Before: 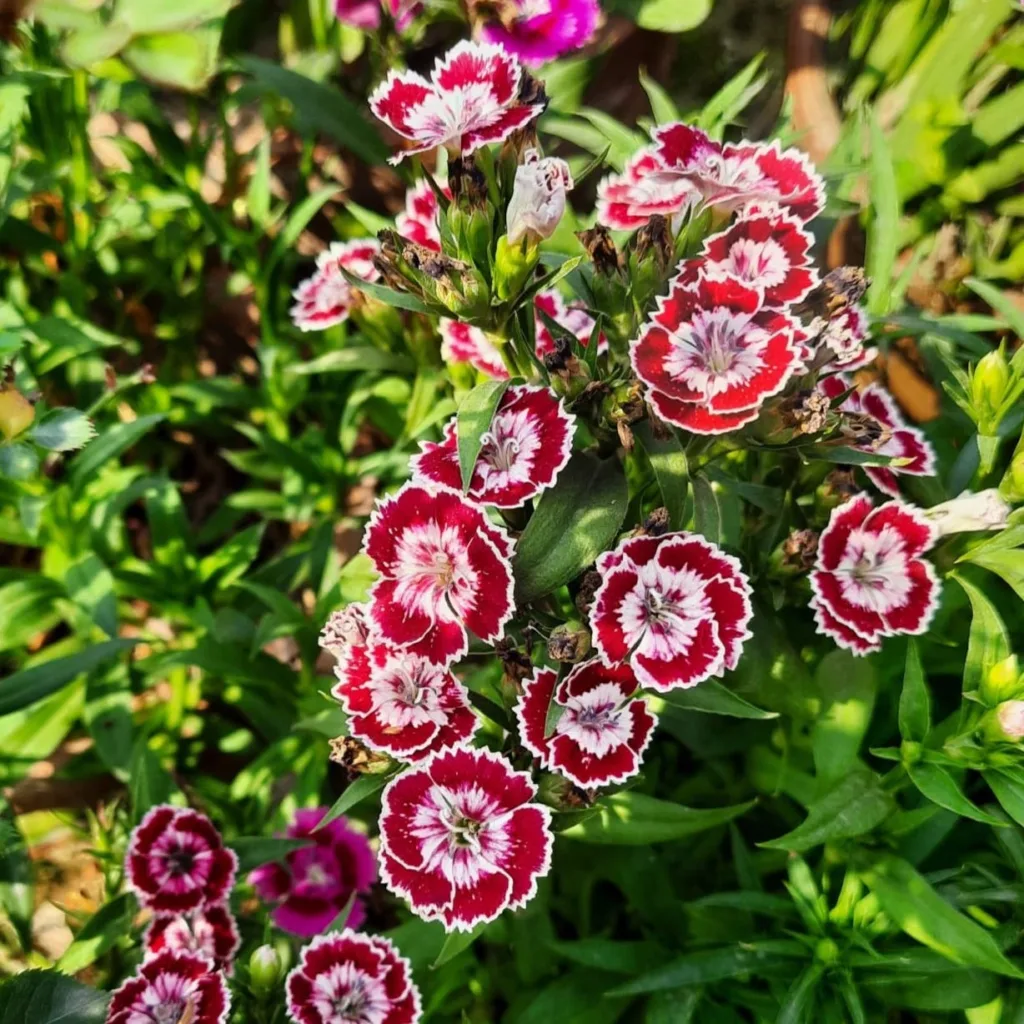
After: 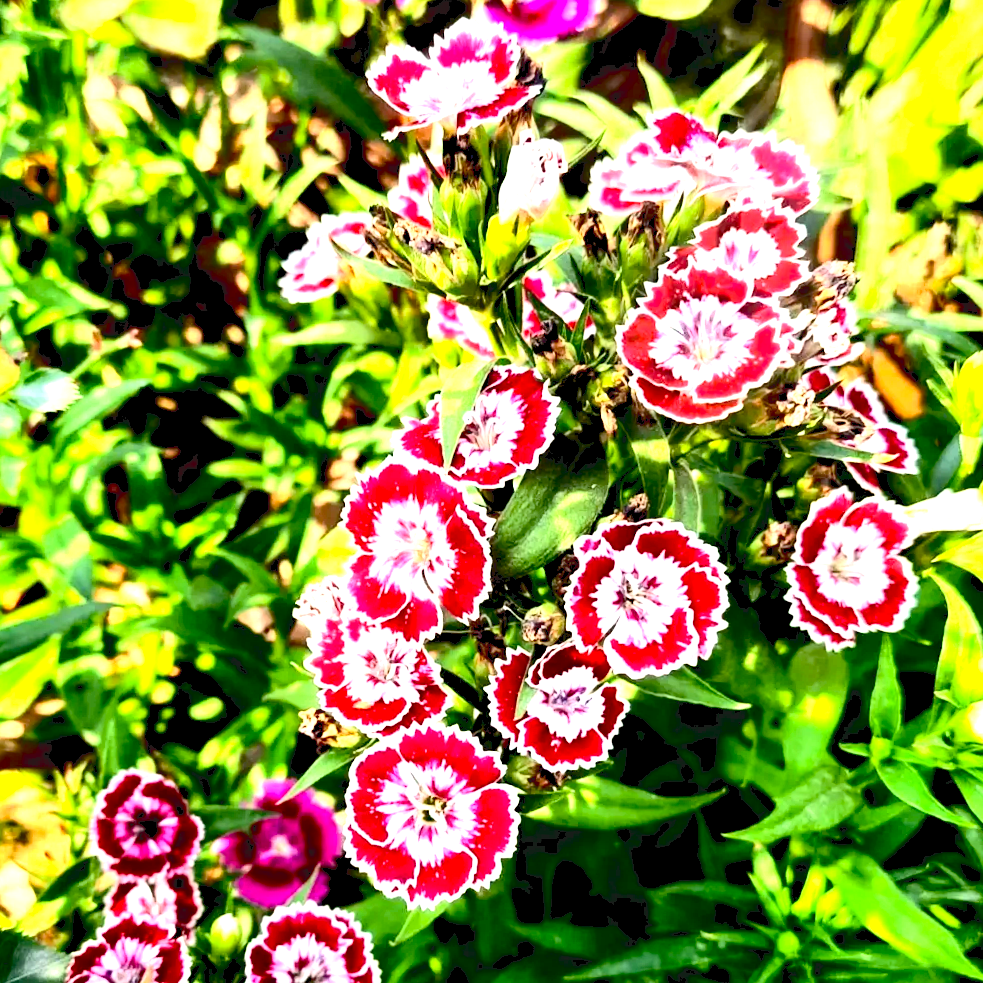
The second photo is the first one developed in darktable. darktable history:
crop and rotate: angle -2.43°
exposure: black level correction 0.014, exposure 1.795 EV, compensate highlight preservation false
base curve: curves: ch0 [(0, 0) (0.303, 0.277) (1, 1)], preserve colors none
tone curve: curves: ch0 [(0, 0) (0.003, 0.103) (0.011, 0.103) (0.025, 0.105) (0.044, 0.108) (0.069, 0.108) (0.1, 0.111) (0.136, 0.121) (0.177, 0.145) (0.224, 0.174) (0.277, 0.223) (0.335, 0.289) (0.399, 0.374) (0.468, 0.47) (0.543, 0.579) (0.623, 0.687) (0.709, 0.787) (0.801, 0.879) (0.898, 0.942) (1, 1)], color space Lab, independent channels, preserve colors none
